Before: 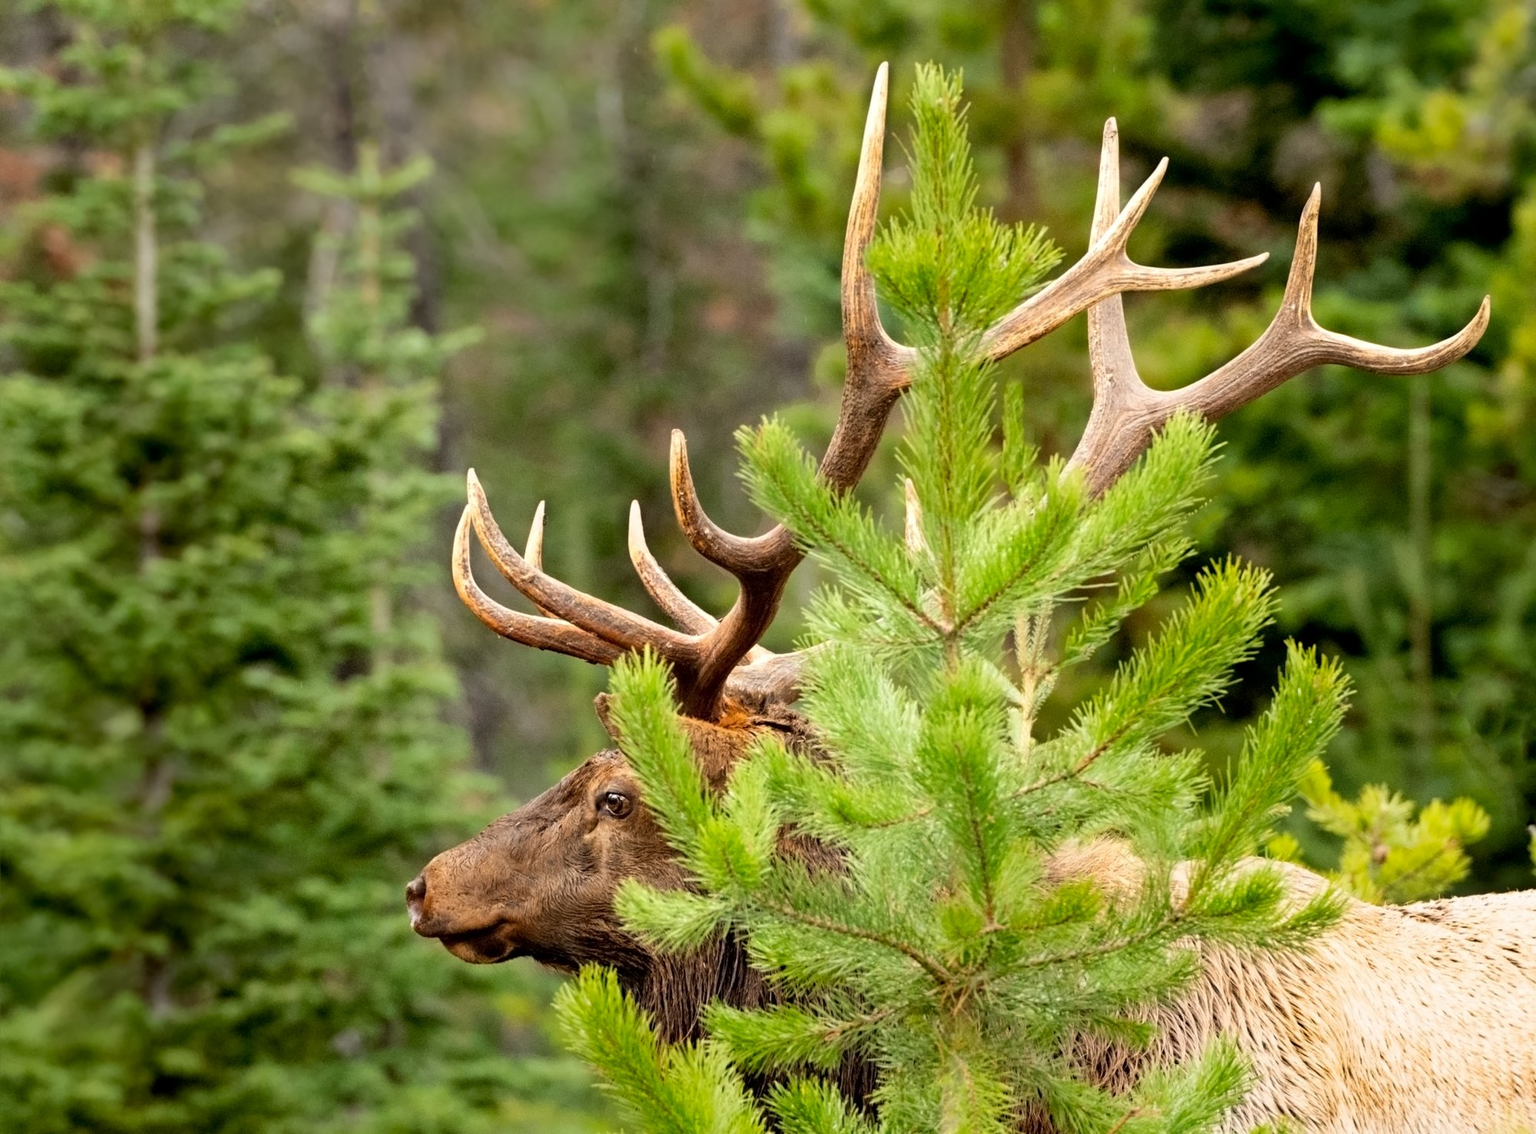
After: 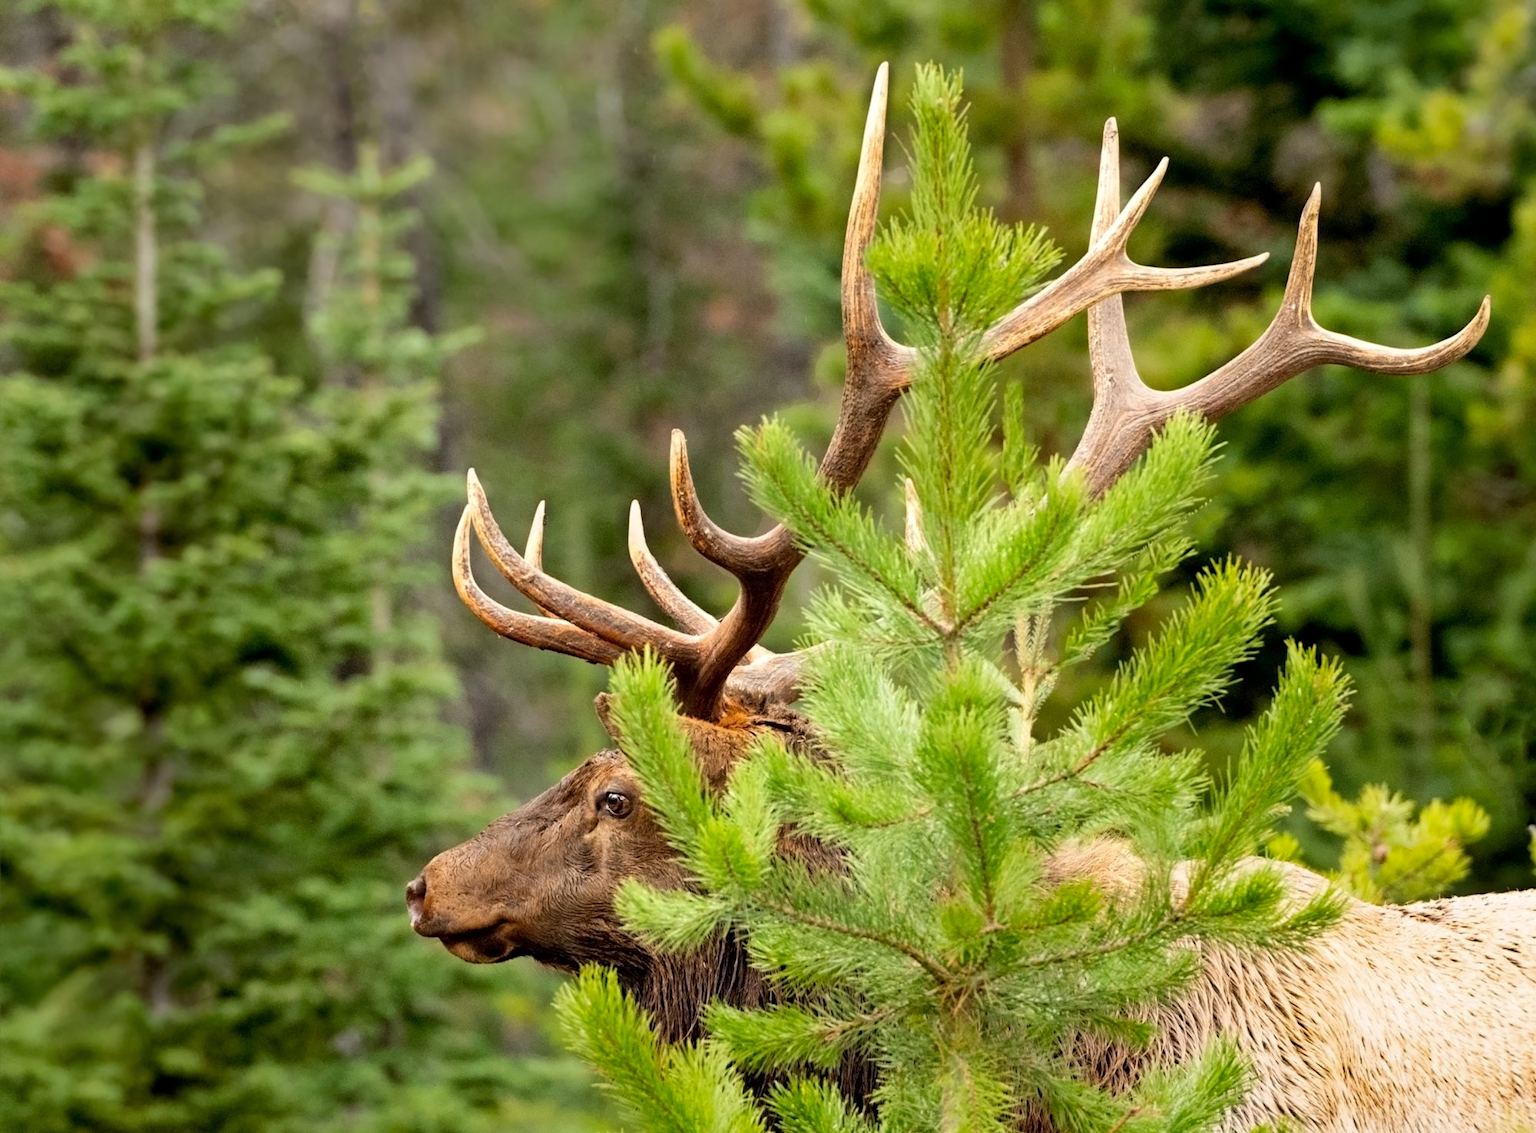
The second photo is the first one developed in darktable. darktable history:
shadows and highlights: radius 336.44, shadows 28.35, soften with gaussian
